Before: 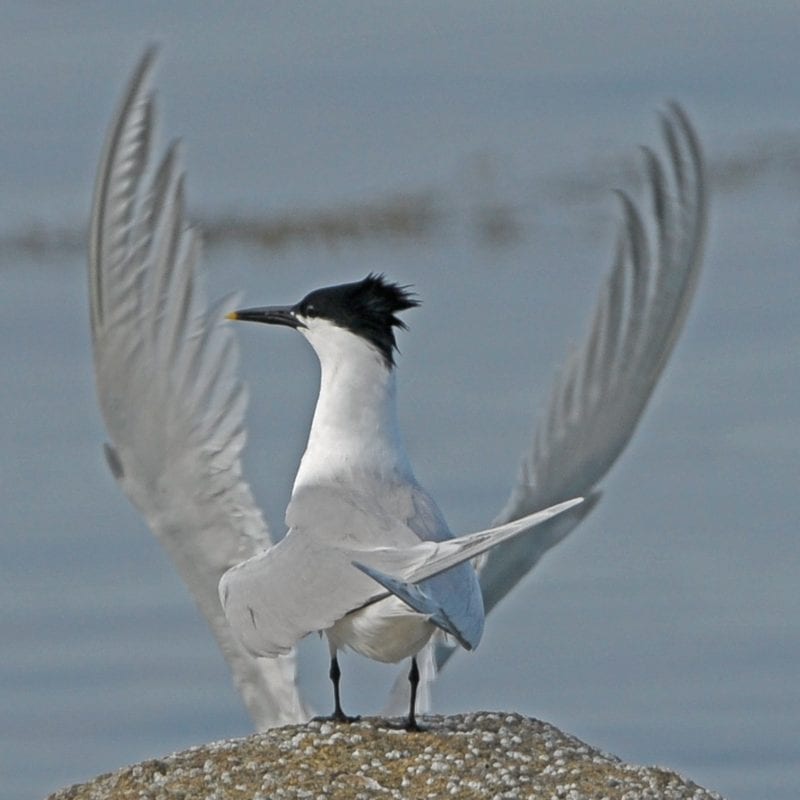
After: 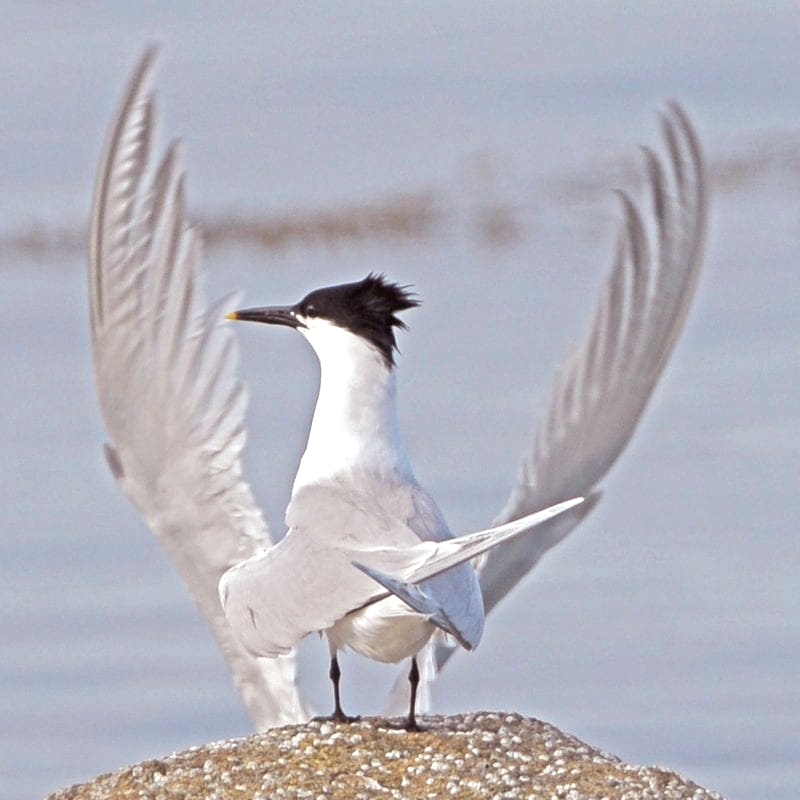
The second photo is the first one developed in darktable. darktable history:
exposure: black level correction 0, exposure 0.953 EV, compensate exposure bias true, compensate highlight preservation false
rgb levels: mode RGB, independent channels, levels [[0, 0.474, 1], [0, 0.5, 1], [0, 0.5, 1]]
